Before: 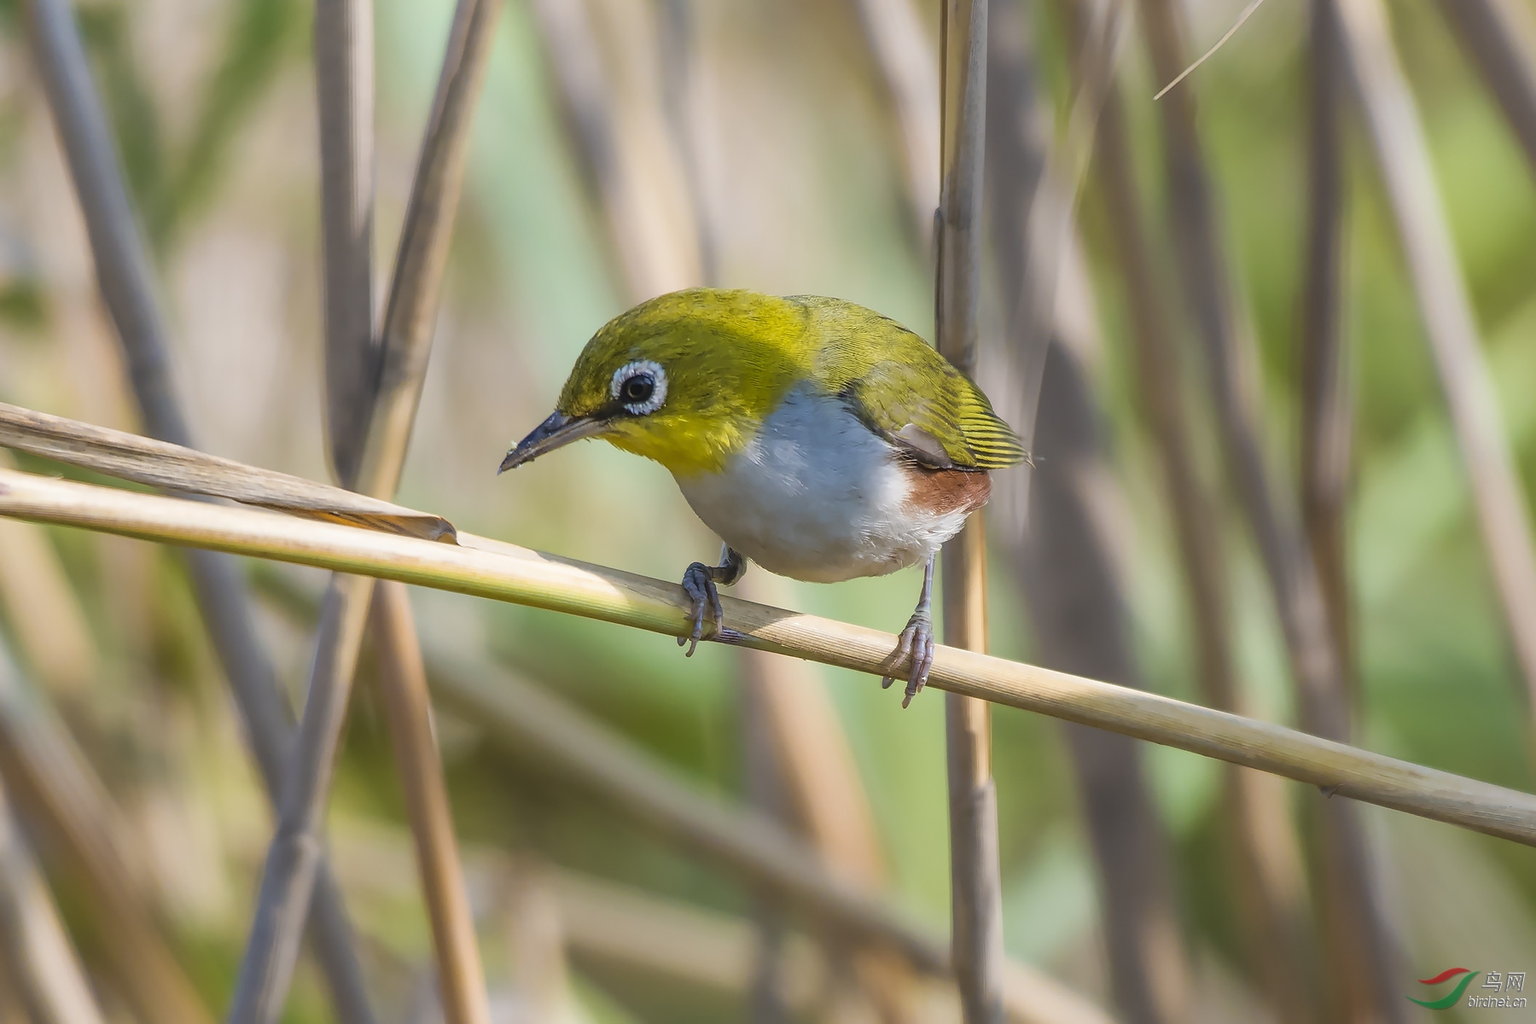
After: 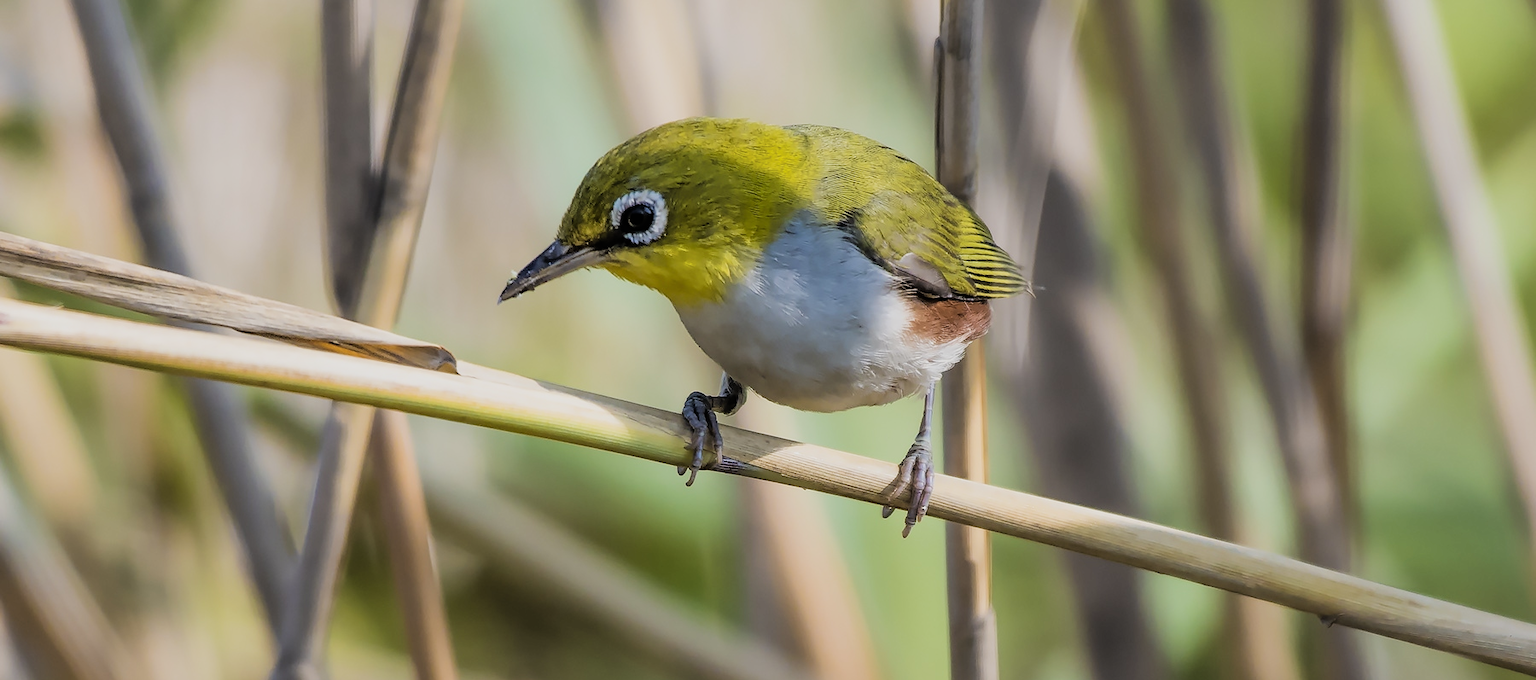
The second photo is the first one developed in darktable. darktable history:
crop: top 16.727%, bottom 16.727%
filmic rgb: black relative exposure -5 EV, hardness 2.88, contrast 1.3, highlights saturation mix -30%
